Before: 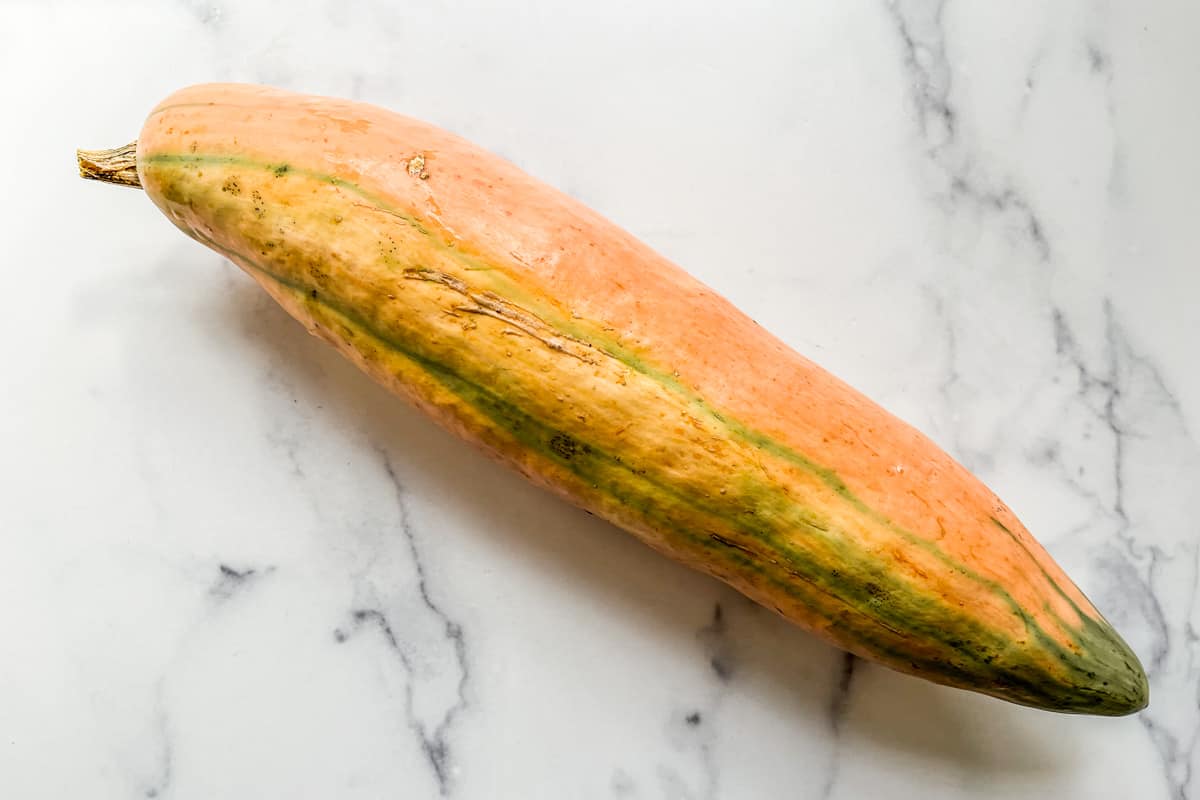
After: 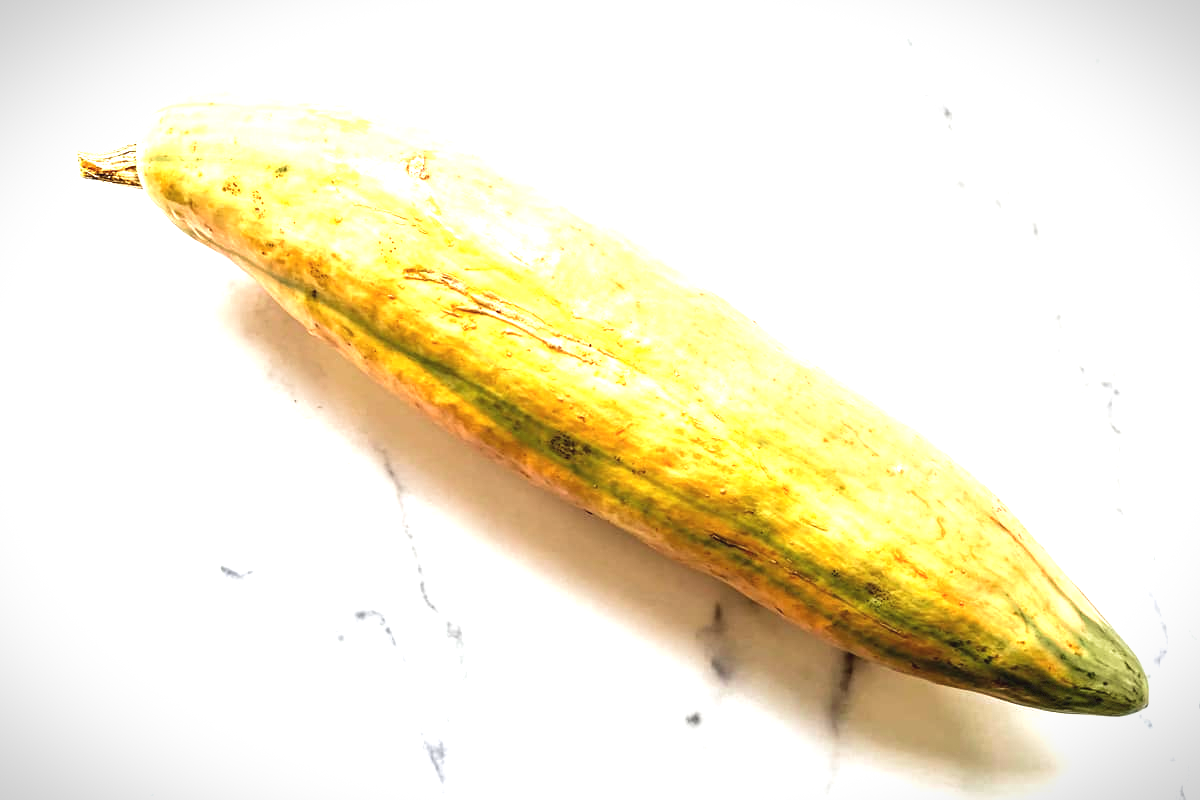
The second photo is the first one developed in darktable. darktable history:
exposure: black level correction -0.002, exposure 1.35 EV, compensate highlight preservation false
vignetting: fall-off start 100%, brightness -0.406, saturation -0.3, width/height ratio 1.324, dithering 8-bit output, unbound false
velvia: on, module defaults
